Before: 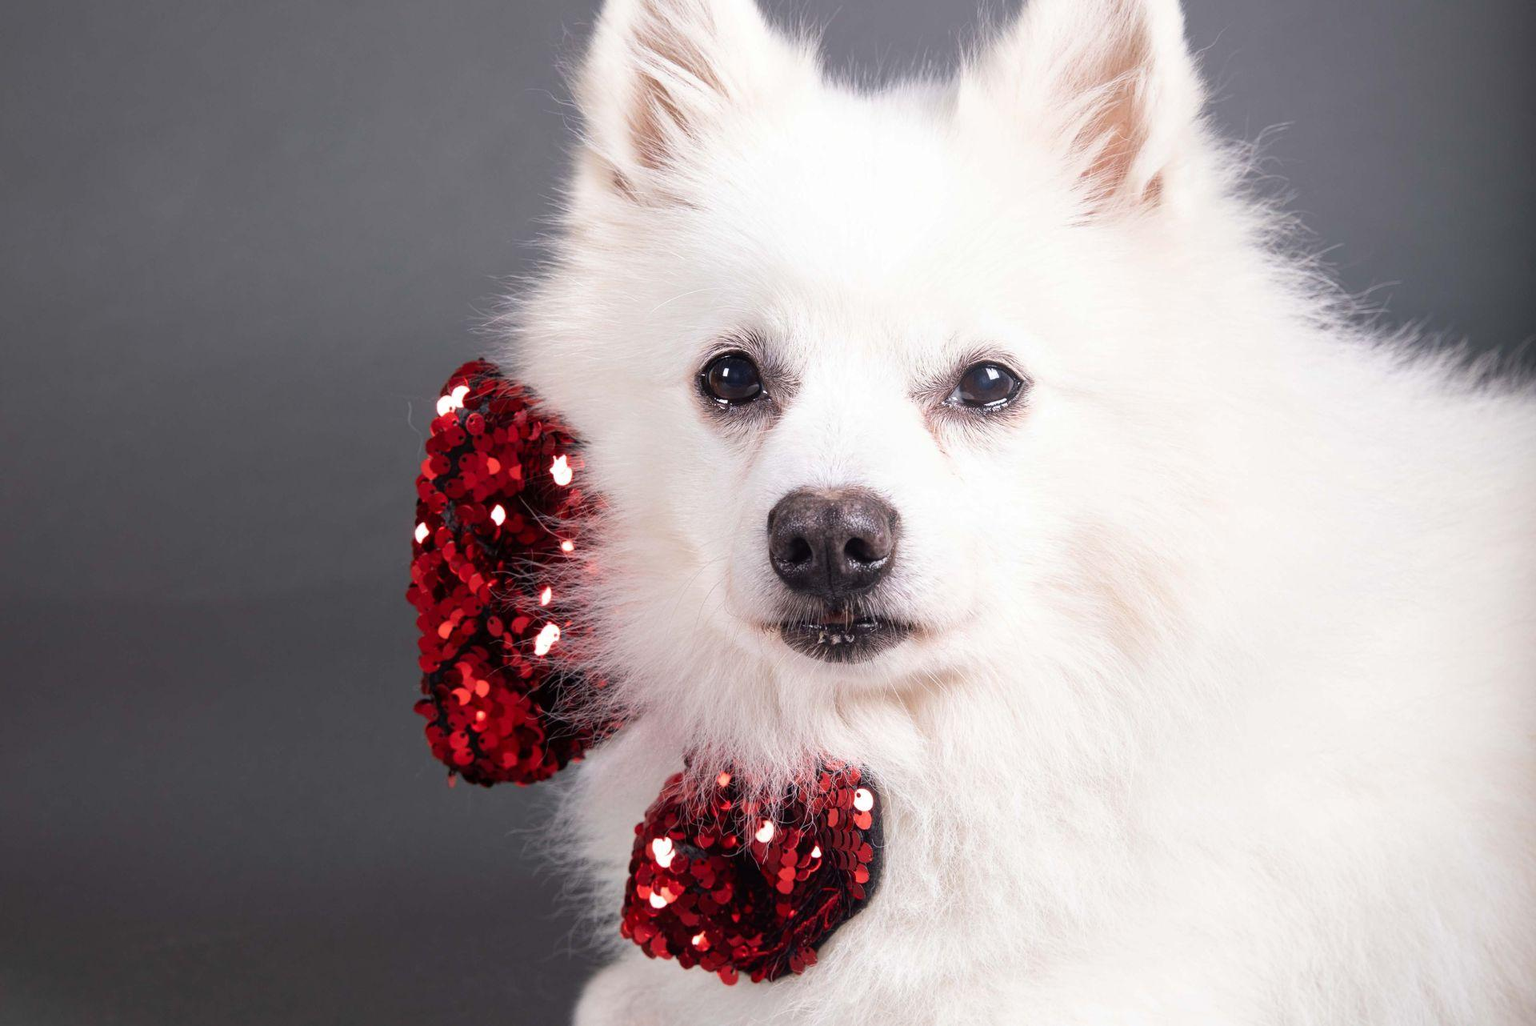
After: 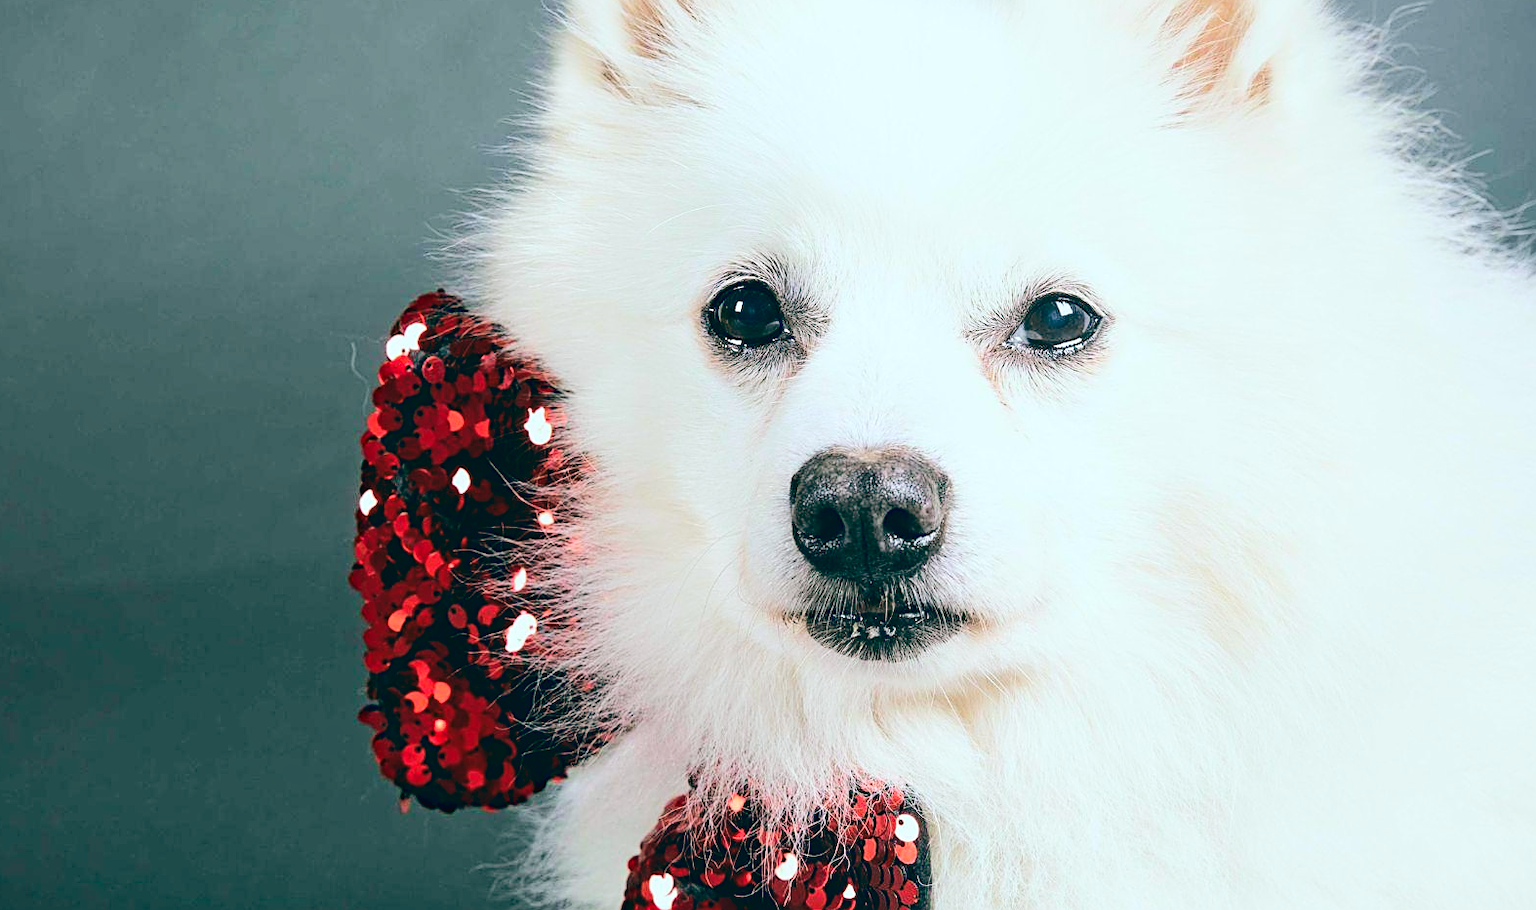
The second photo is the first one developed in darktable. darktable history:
white balance: red 0.924, blue 1.095
crop: left 7.856%, top 11.836%, right 10.12%, bottom 15.387%
haze removal: compatibility mode true, adaptive false
color balance: lift [1.005, 0.99, 1.007, 1.01], gamma [1, 1.034, 1.032, 0.966], gain [0.873, 1.055, 1.067, 0.933]
exposure: black level correction 0.007, exposure 0.093 EV, compensate highlight preservation false
sharpen: on, module defaults
tone curve: curves: ch0 [(0, 0.026) (0.146, 0.158) (0.272, 0.34) (0.453, 0.627) (0.687, 0.829) (1, 1)], color space Lab, linked channels, preserve colors none
